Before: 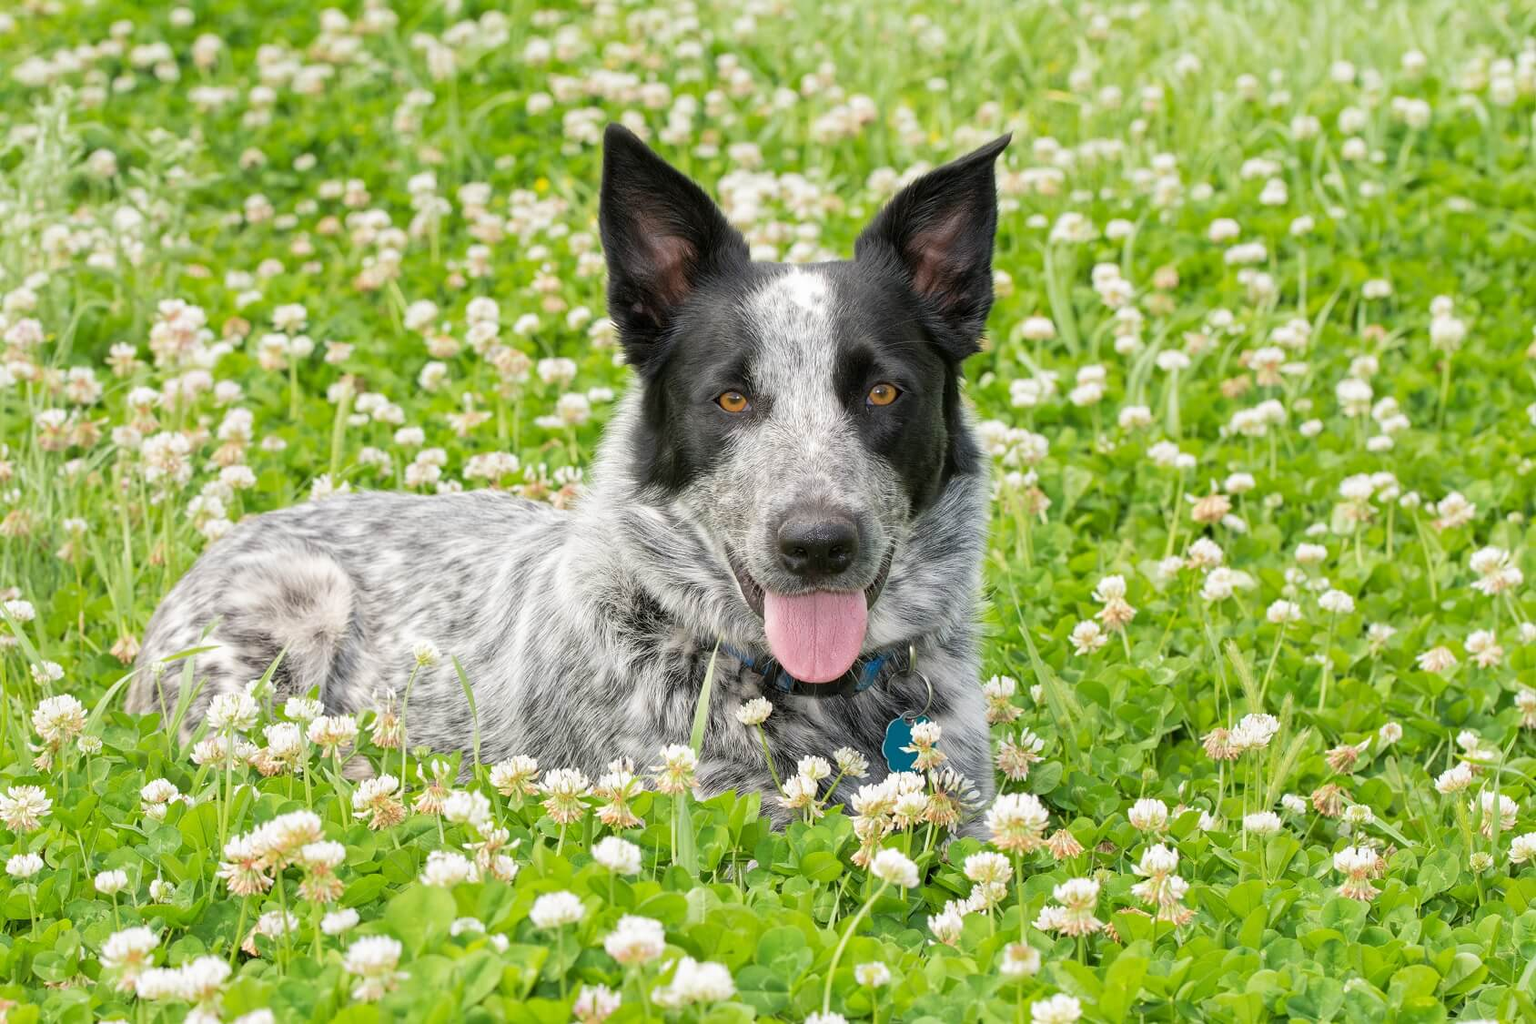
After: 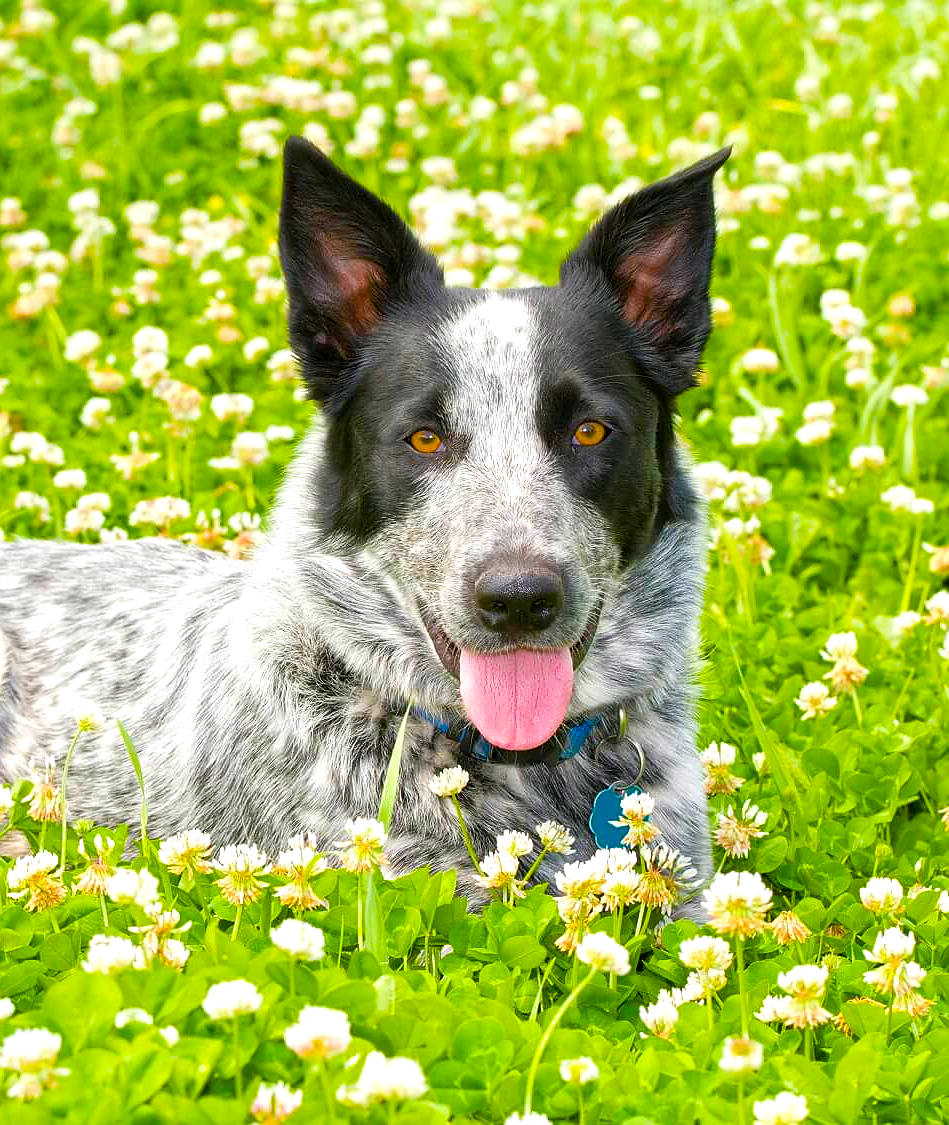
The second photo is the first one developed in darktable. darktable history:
sharpen: radius 0.969, amount 0.604
crop and rotate: left 22.516%, right 21.234%
color balance rgb: linear chroma grading › shadows 10%, linear chroma grading › highlights 10%, linear chroma grading › global chroma 15%, linear chroma grading › mid-tones 15%, perceptual saturation grading › global saturation 40%, perceptual saturation grading › highlights -25%, perceptual saturation grading › mid-tones 35%, perceptual saturation grading › shadows 35%, perceptual brilliance grading › global brilliance 11.29%, global vibrance 11.29%
